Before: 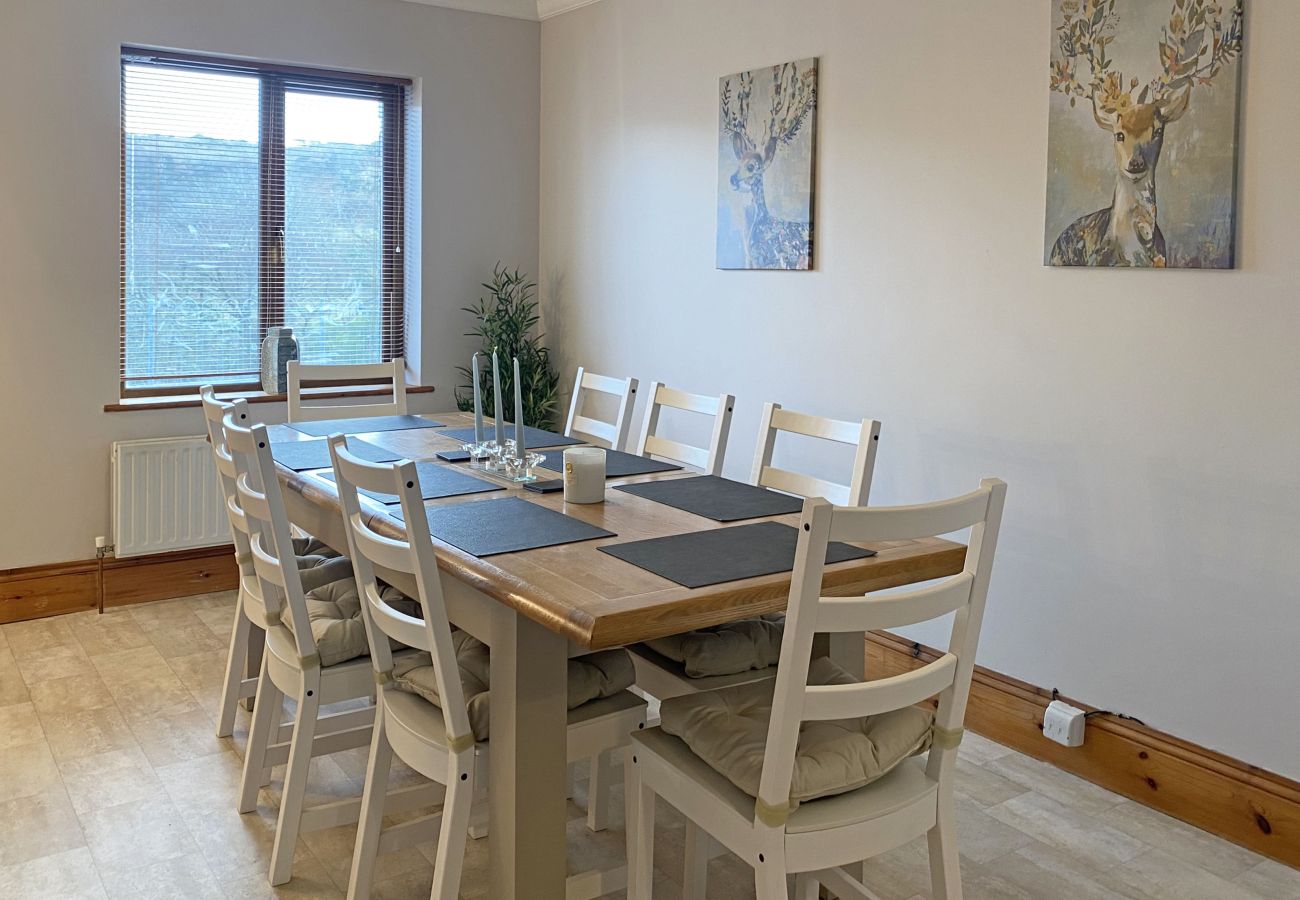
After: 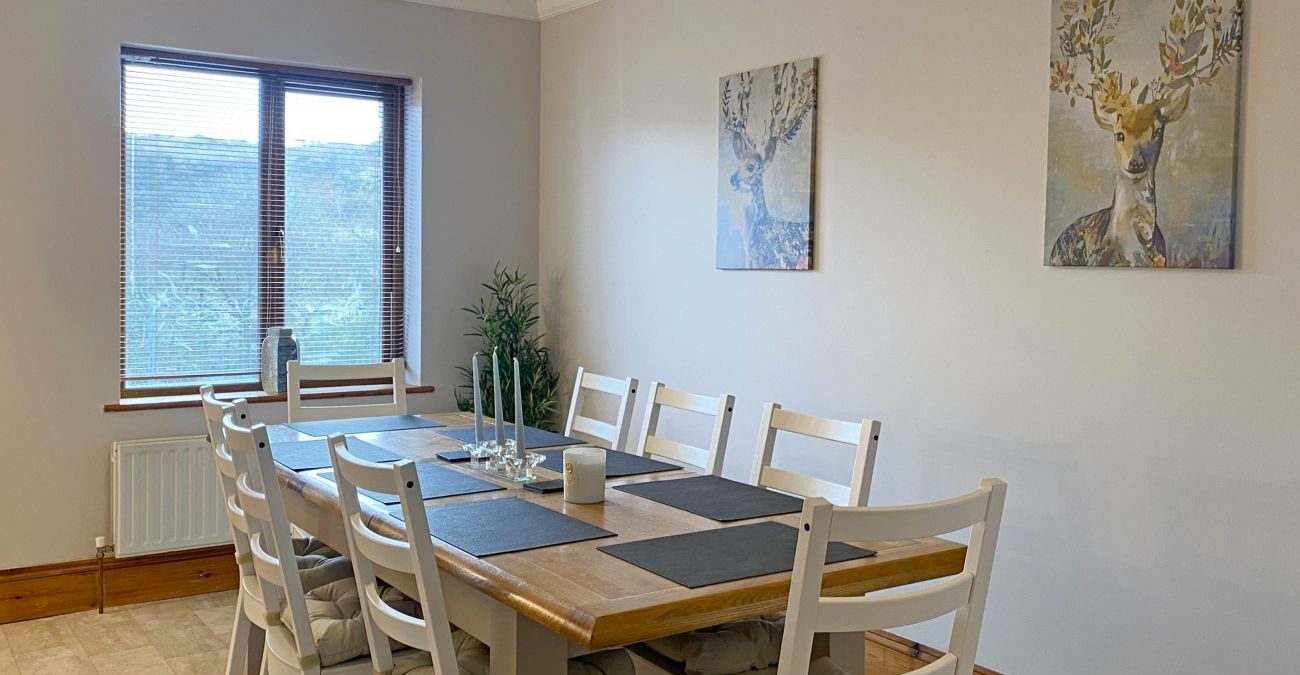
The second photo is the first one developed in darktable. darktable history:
color balance rgb: perceptual saturation grading › global saturation 20%, perceptual saturation grading › highlights -25%, perceptual saturation grading › shadows 25%
crop: bottom 24.967%
